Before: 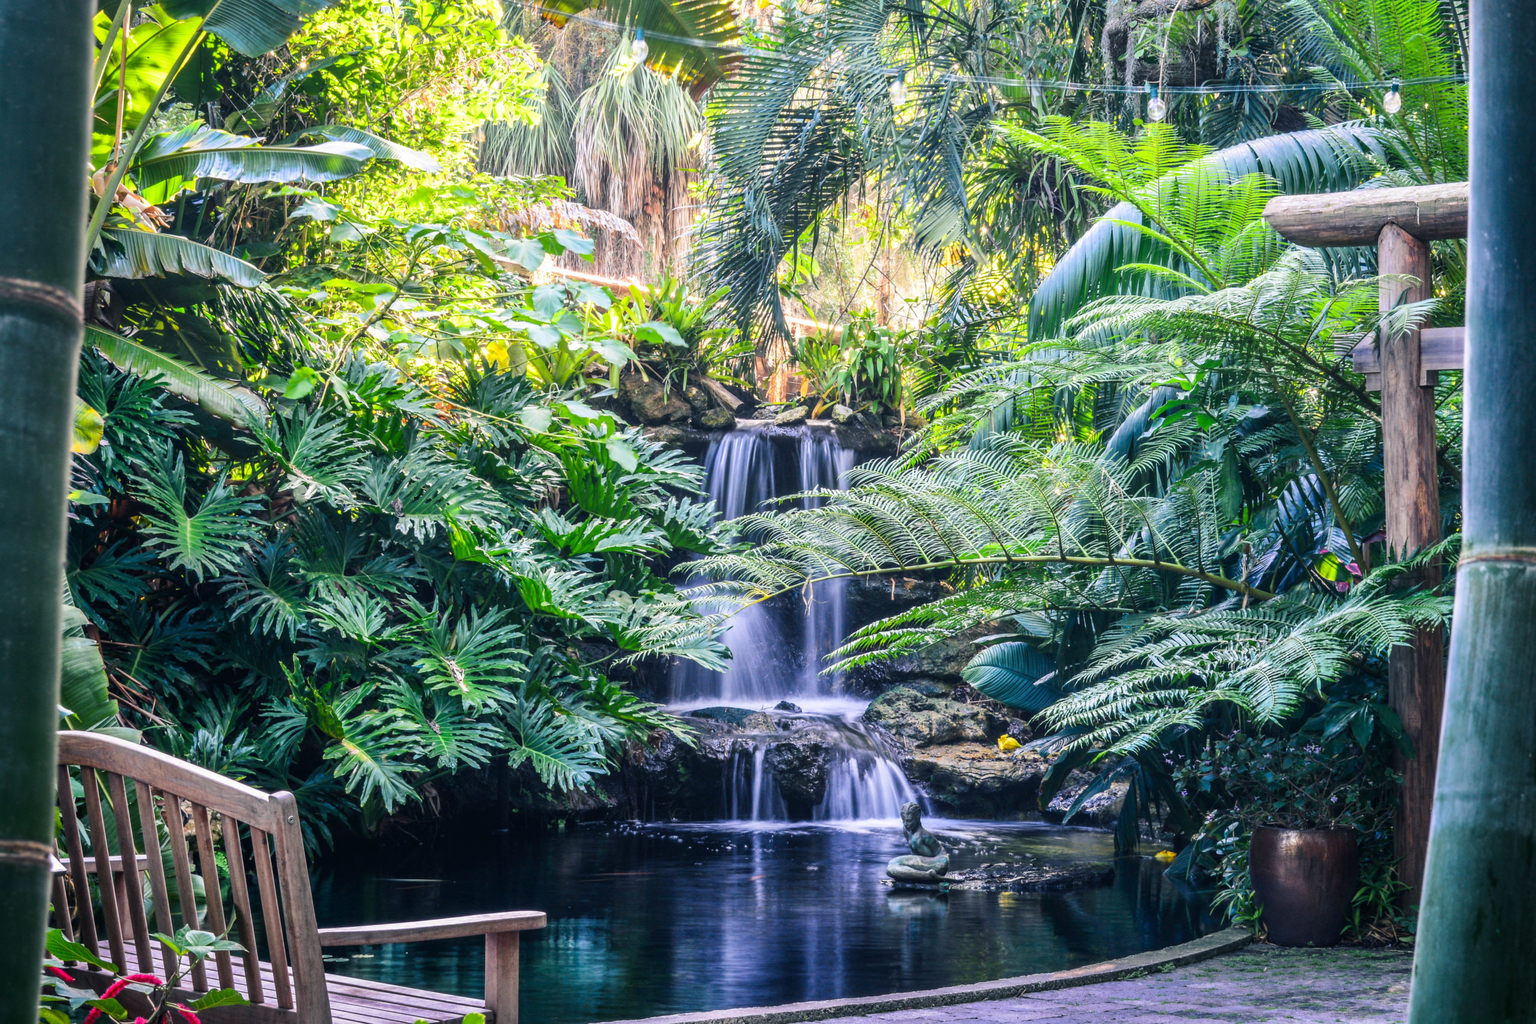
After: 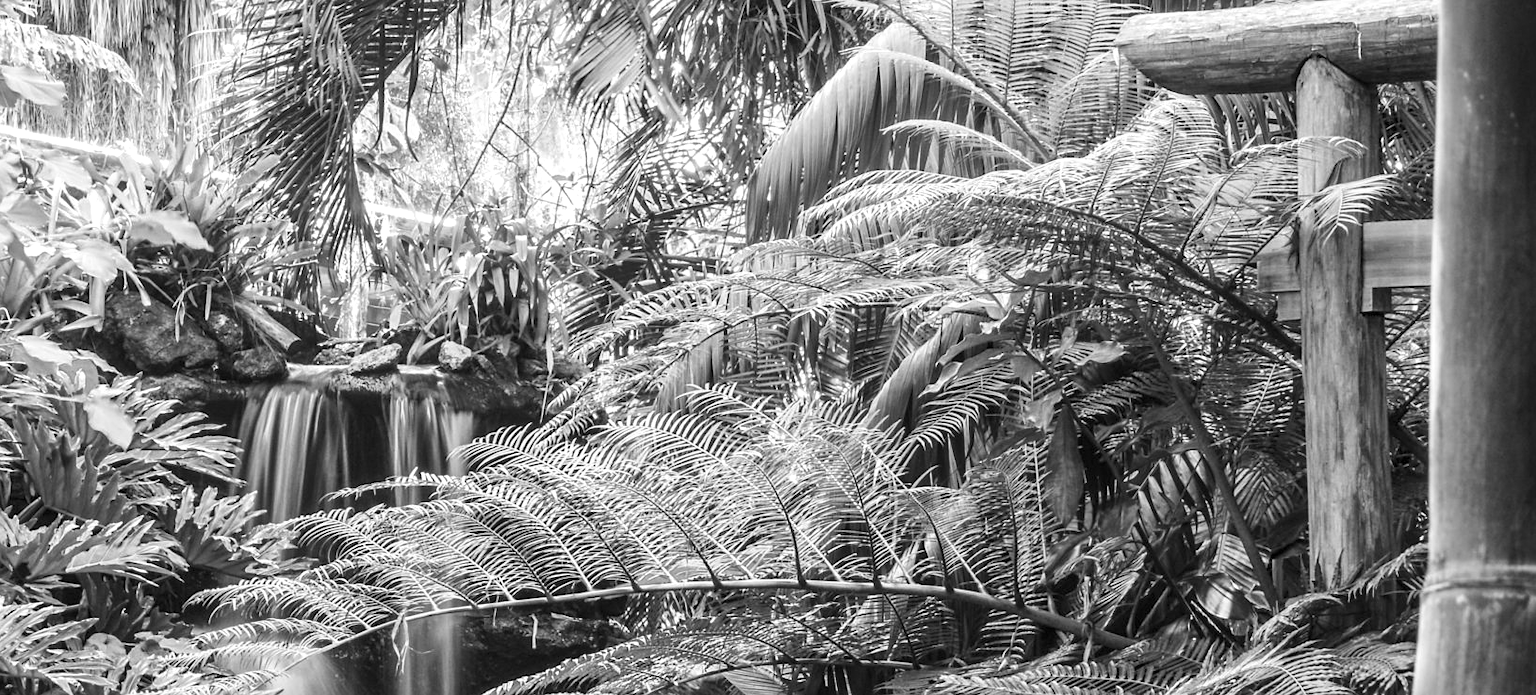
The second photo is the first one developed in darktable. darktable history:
exposure: exposure 0.197 EV, compensate highlight preservation false
crop: left 36.005%, top 18.293%, right 0.31%, bottom 38.444%
sharpen: amount 0.2
monochrome: a -6.99, b 35.61, size 1.4
levels: mode automatic, black 0.023%, white 99.97%, levels [0.062, 0.494, 0.925]
